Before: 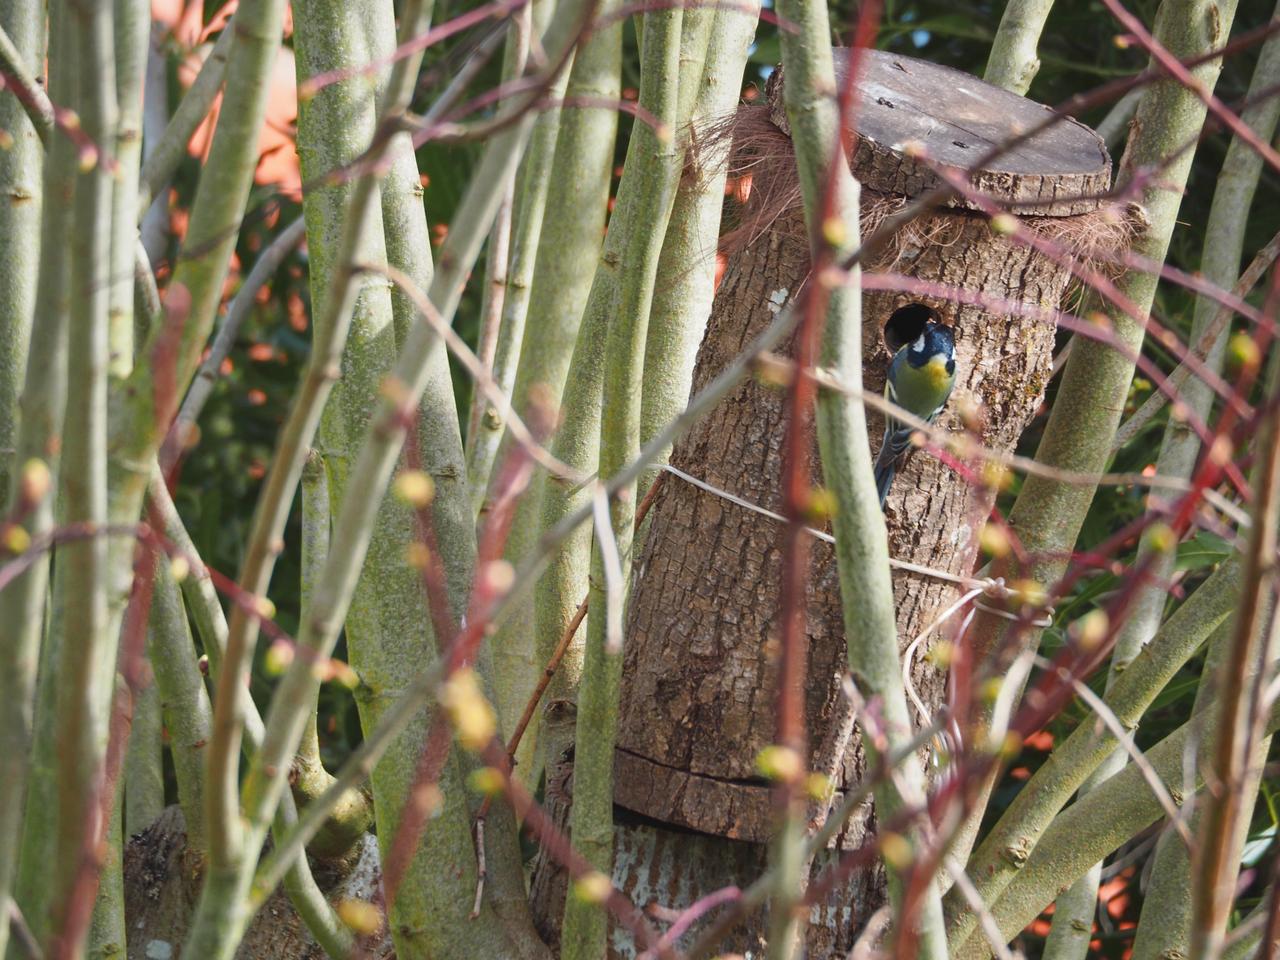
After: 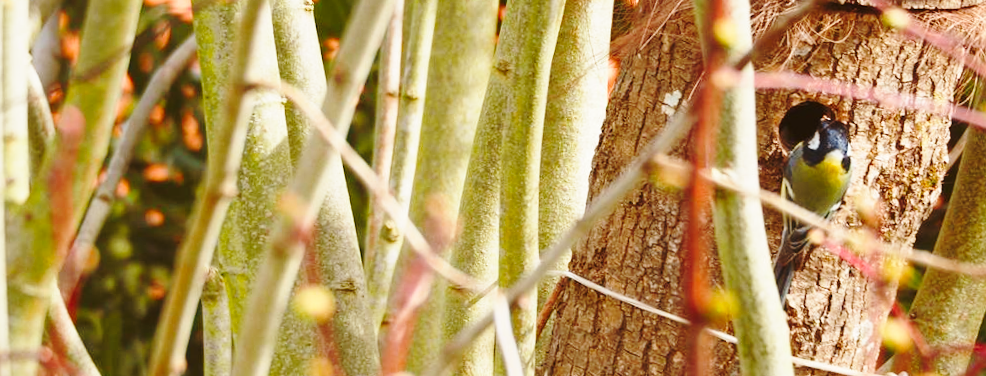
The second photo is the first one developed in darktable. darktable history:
color balance: mode lift, gamma, gain (sRGB), lift [1.04, 1, 1, 0.97], gamma [1.01, 1, 1, 0.97], gain [0.96, 1, 1, 0.97]
rotate and perspective: rotation -2°, crop left 0.022, crop right 0.978, crop top 0.049, crop bottom 0.951
rgb levels: mode RGB, independent channels, levels [[0, 0.5, 1], [0, 0.521, 1], [0, 0.536, 1]]
base curve: curves: ch0 [(0, 0) (0.032, 0.037) (0.105, 0.228) (0.435, 0.76) (0.856, 0.983) (1, 1)], preserve colors none
crop: left 7.036%, top 18.398%, right 14.379%, bottom 40.043%
